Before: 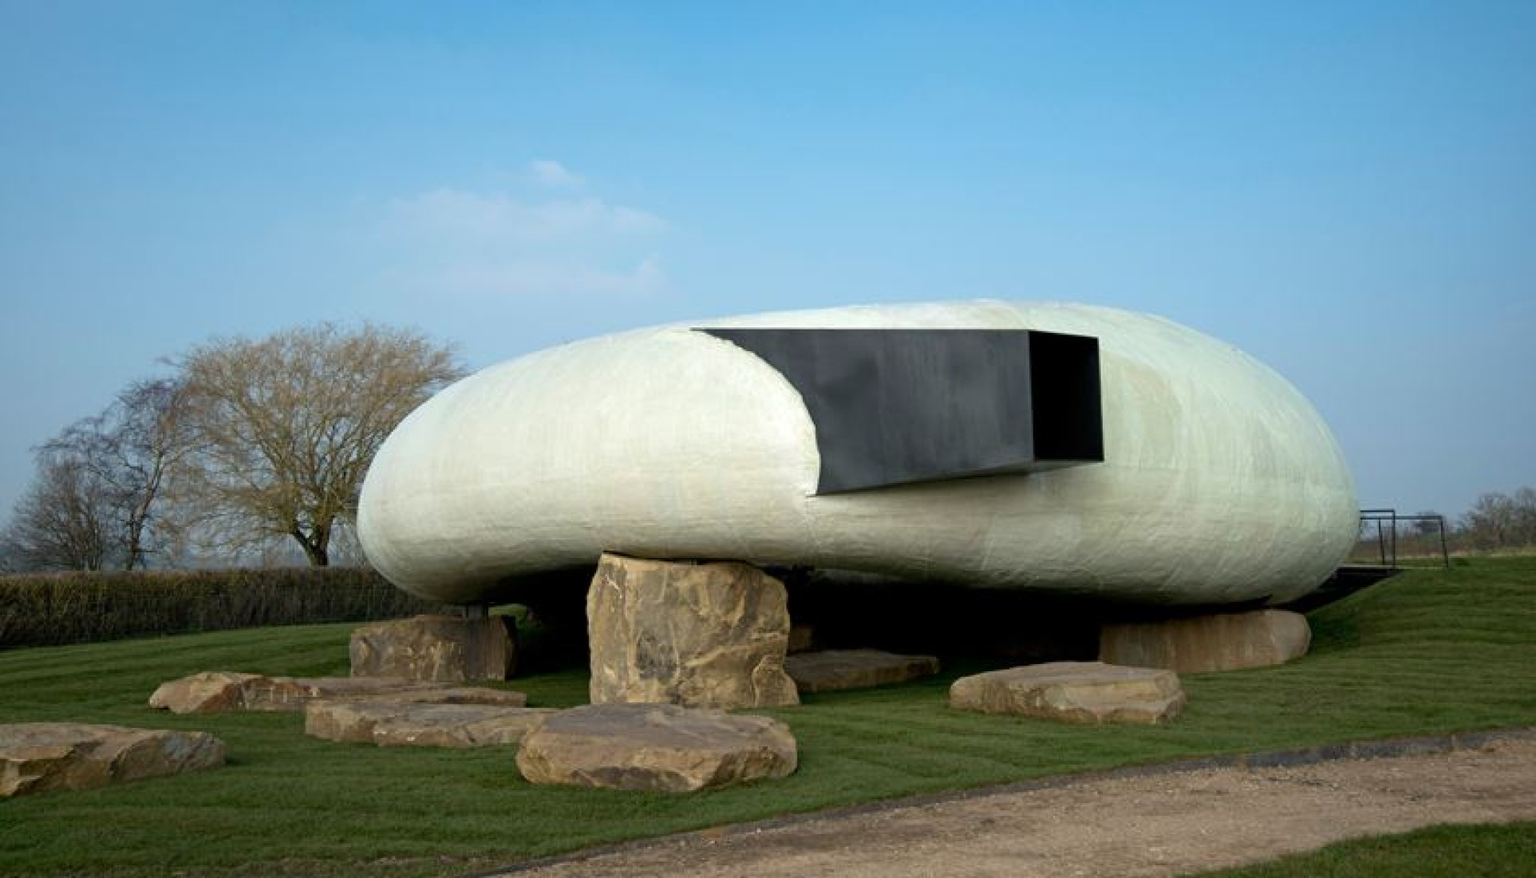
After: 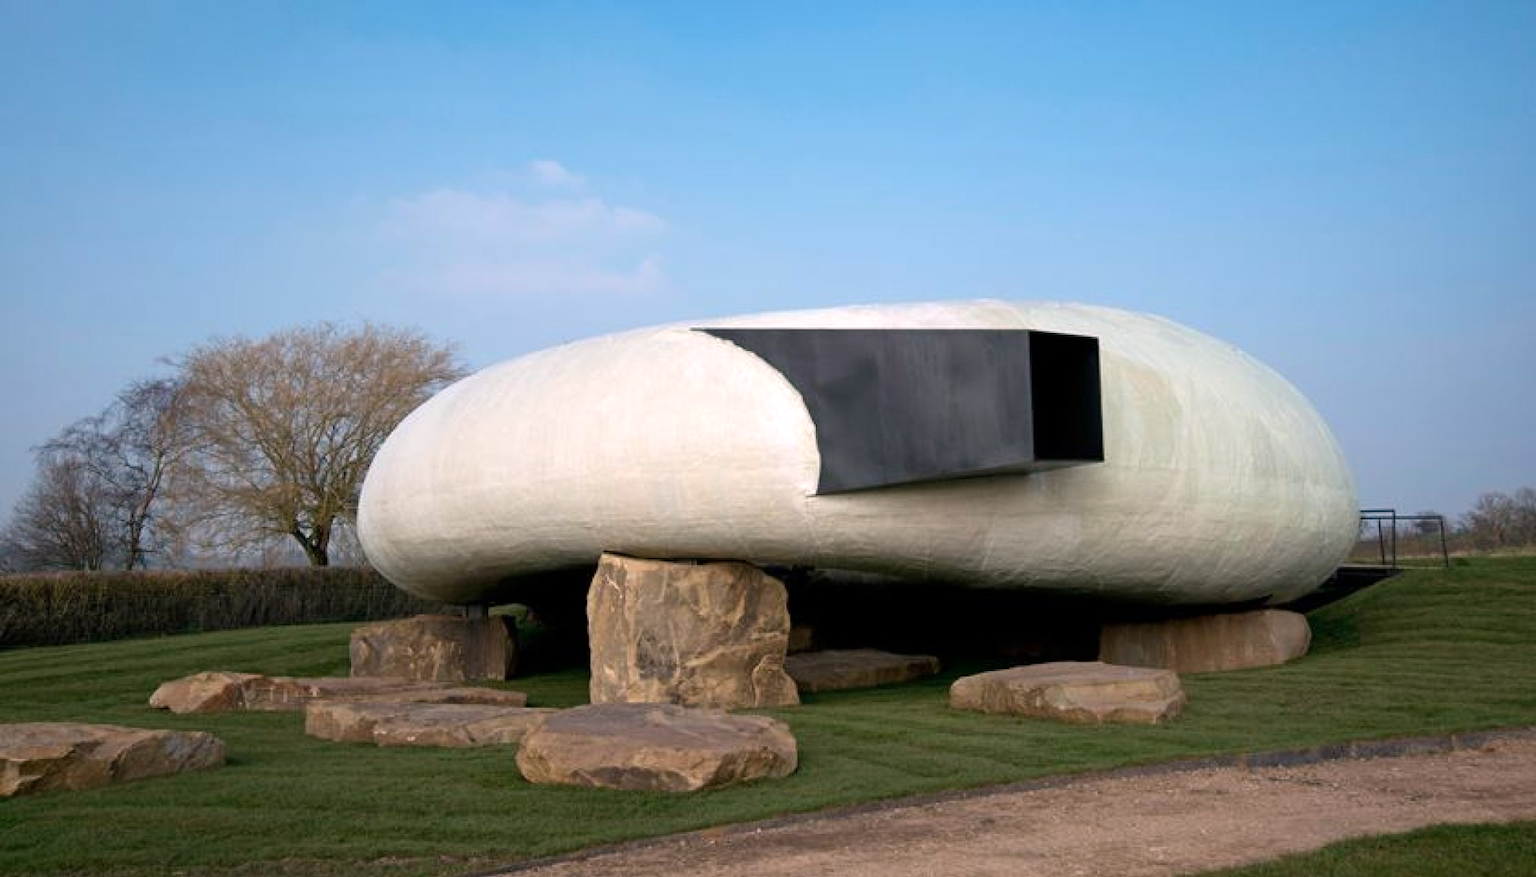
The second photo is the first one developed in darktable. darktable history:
color calibration: illuminant as shot in camera, x 0.366, y 0.378, temperature 4425.7 K, saturation algorithm version 1 (2020)
white balance: red 1.127, blue 0.943
